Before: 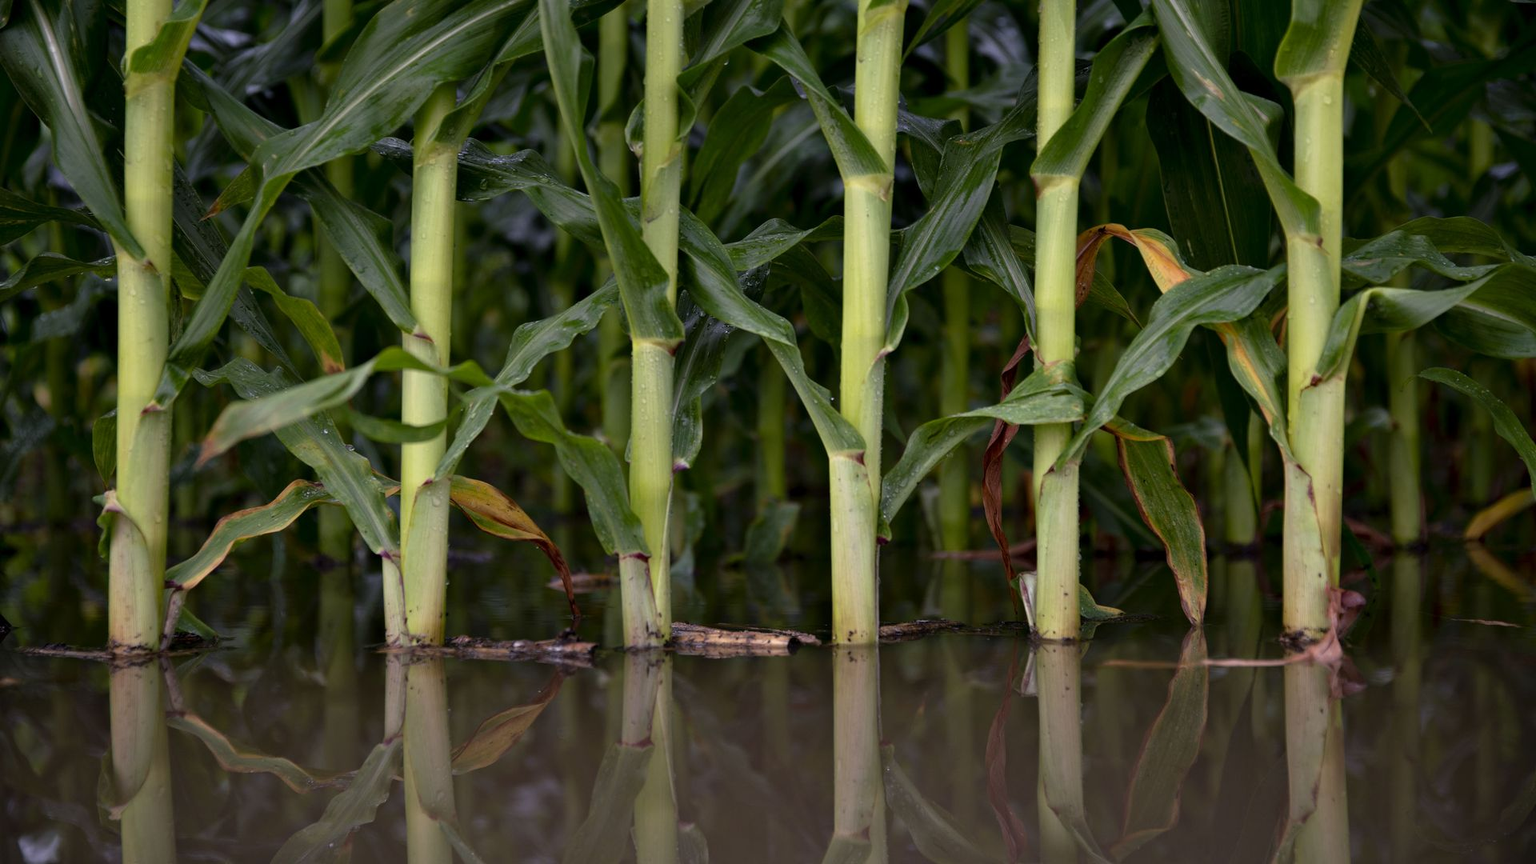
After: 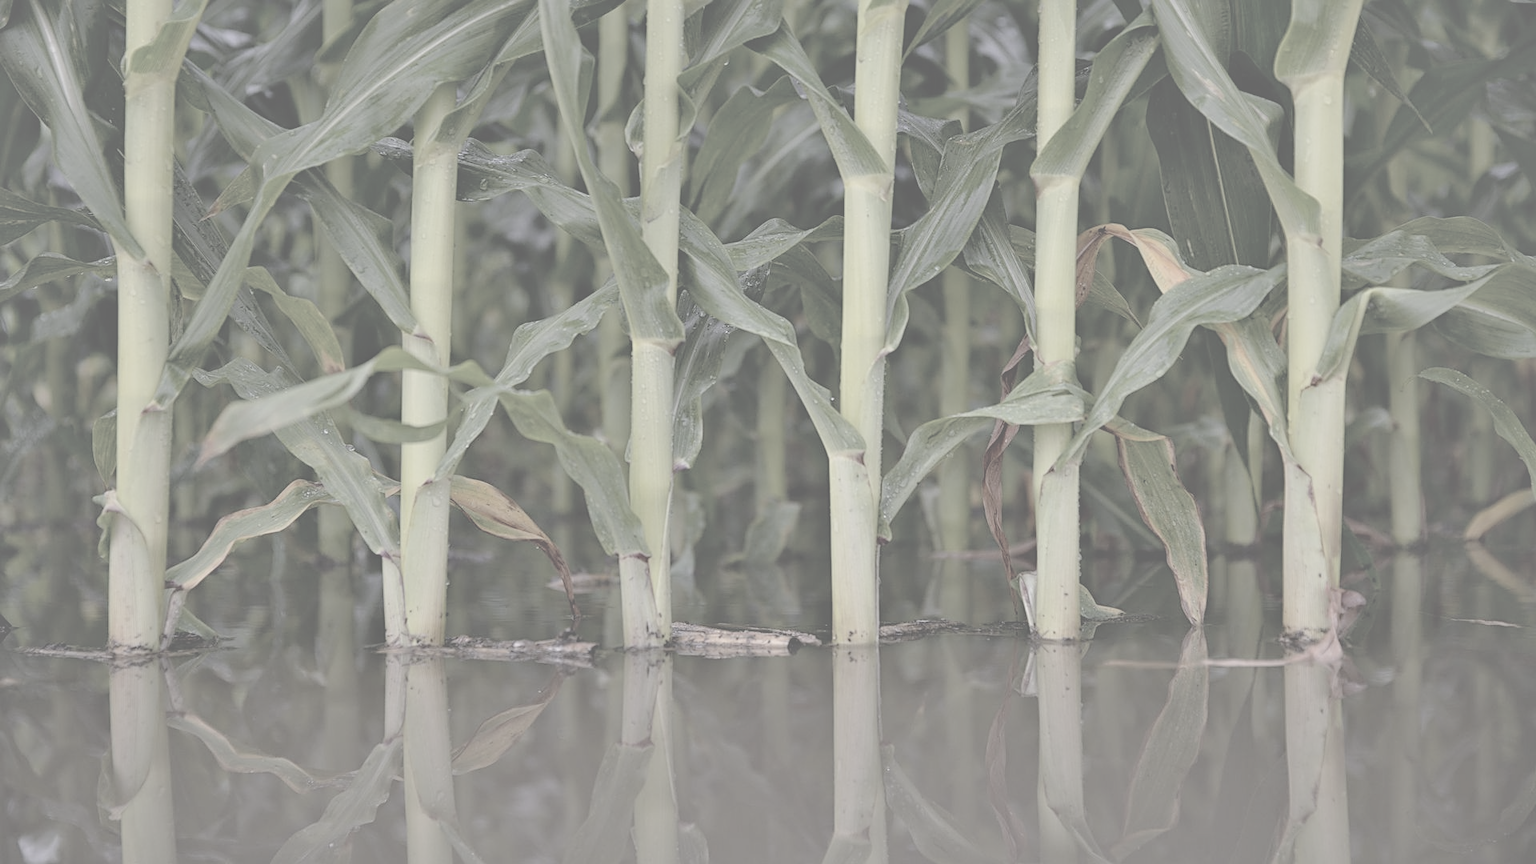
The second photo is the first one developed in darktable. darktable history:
sharpen: on, module defaults
contrast brightness saturation: contrast -0.301, brightness 0.745, saturation -0.764
shadows and highlights: soften with gaussian
